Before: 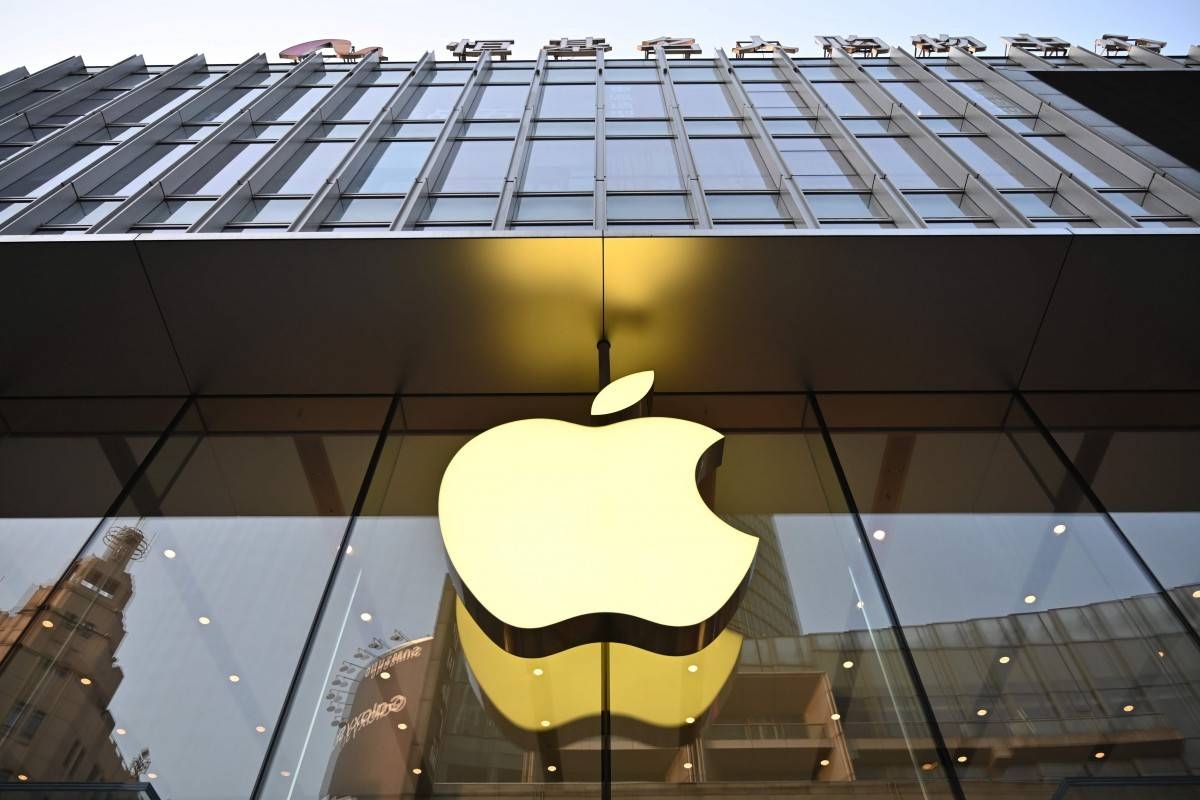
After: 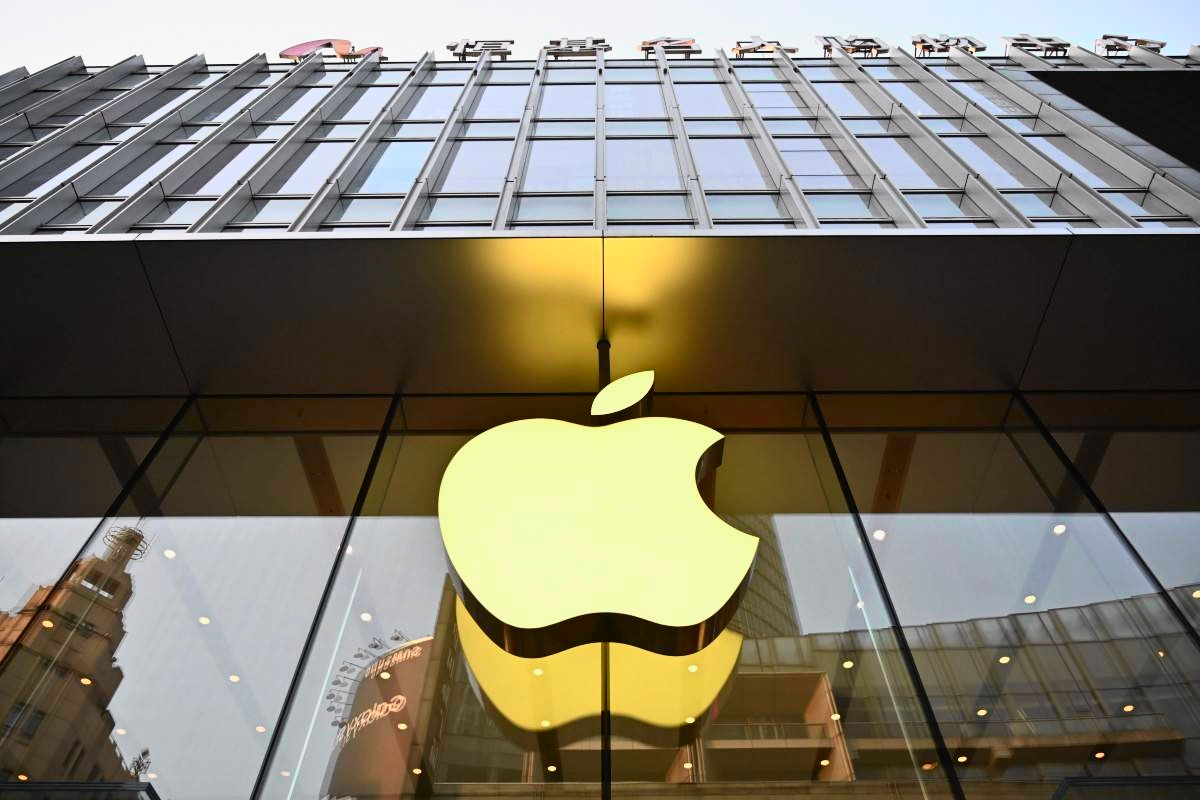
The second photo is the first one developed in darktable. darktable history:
tone curve: curves: ch0 [(0, 0) (0.131, 0.116) (0.316, 0.345) (0.501, 0.584) (0.629, 0.732) (0.812, 0.888) (1, 0.974)]; ch1 [(0, 0) (0.366, 0.367) (0.475, 0.453) (0.494, 0.497) (0.504, 0.503) (0.553, 0.584) (1, 1)]; ch2 [(0, 0) (0.333, 0.346) (0.375, 0.375) (0.424, 0.43) (0.476, 0.492) (0.502, 0.501) (0.533, 0.556) (0.566, 0.599) (0.614, 0.653) (1, 1)], color space Lab, independent channels, preserve colors none
